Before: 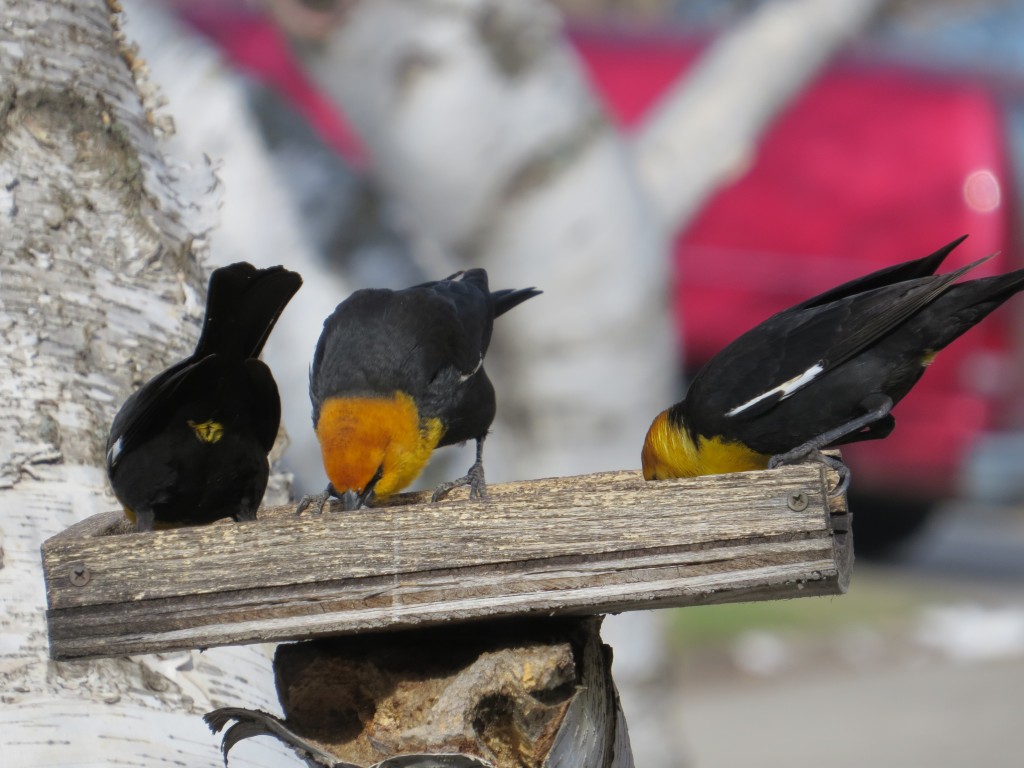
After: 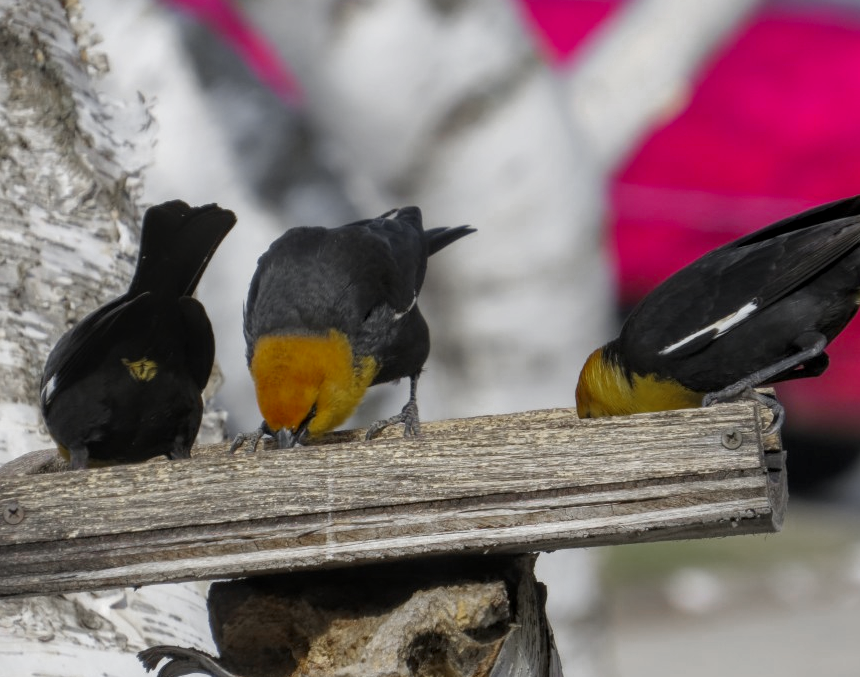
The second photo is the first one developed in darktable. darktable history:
color contrast: green-magenta contrast 0.8, blue-yellow contrast 1.1, unbound 0
crop: left 6.446%, top 8.188%, right 9.538%, bottom 3.548%
local contrast: on, module defaults
color zones: curves: ch0 [(0, 0.48) (0.209, 0.398) (0.305, 0.332) (0.429, 0.493) (0.571, 0.5) (0.714, 0.5) (0.857, 0.5) (1, 0.48)]; ch1 [(0, 0.736) (0.143, 0.625) (0.225, 0.371) (0.429, 0.256) (0.571, 0.241) (0.714, 0.213) (0.857, 0.48) (1, 0.736)]; ch2 [(0, 0.448) (0.143, 0.498) (0.286, 0.5) (0.429, 0.5) (0.571, 0.5) (0.714, 0.5) (0.857, 0.5) (1, 0.448)]
